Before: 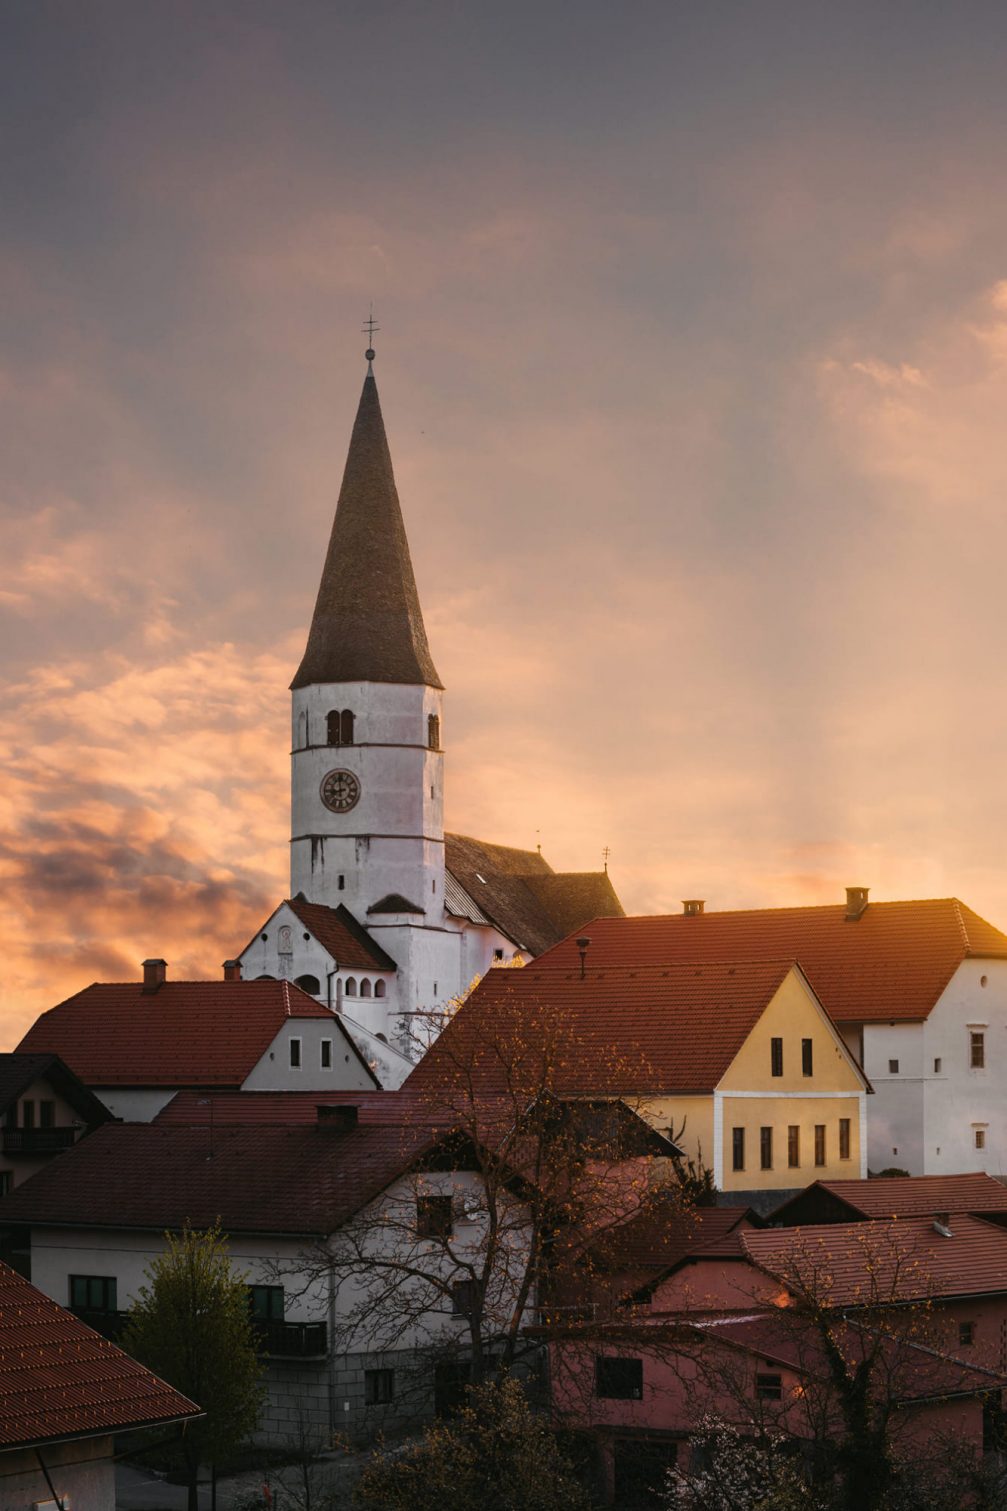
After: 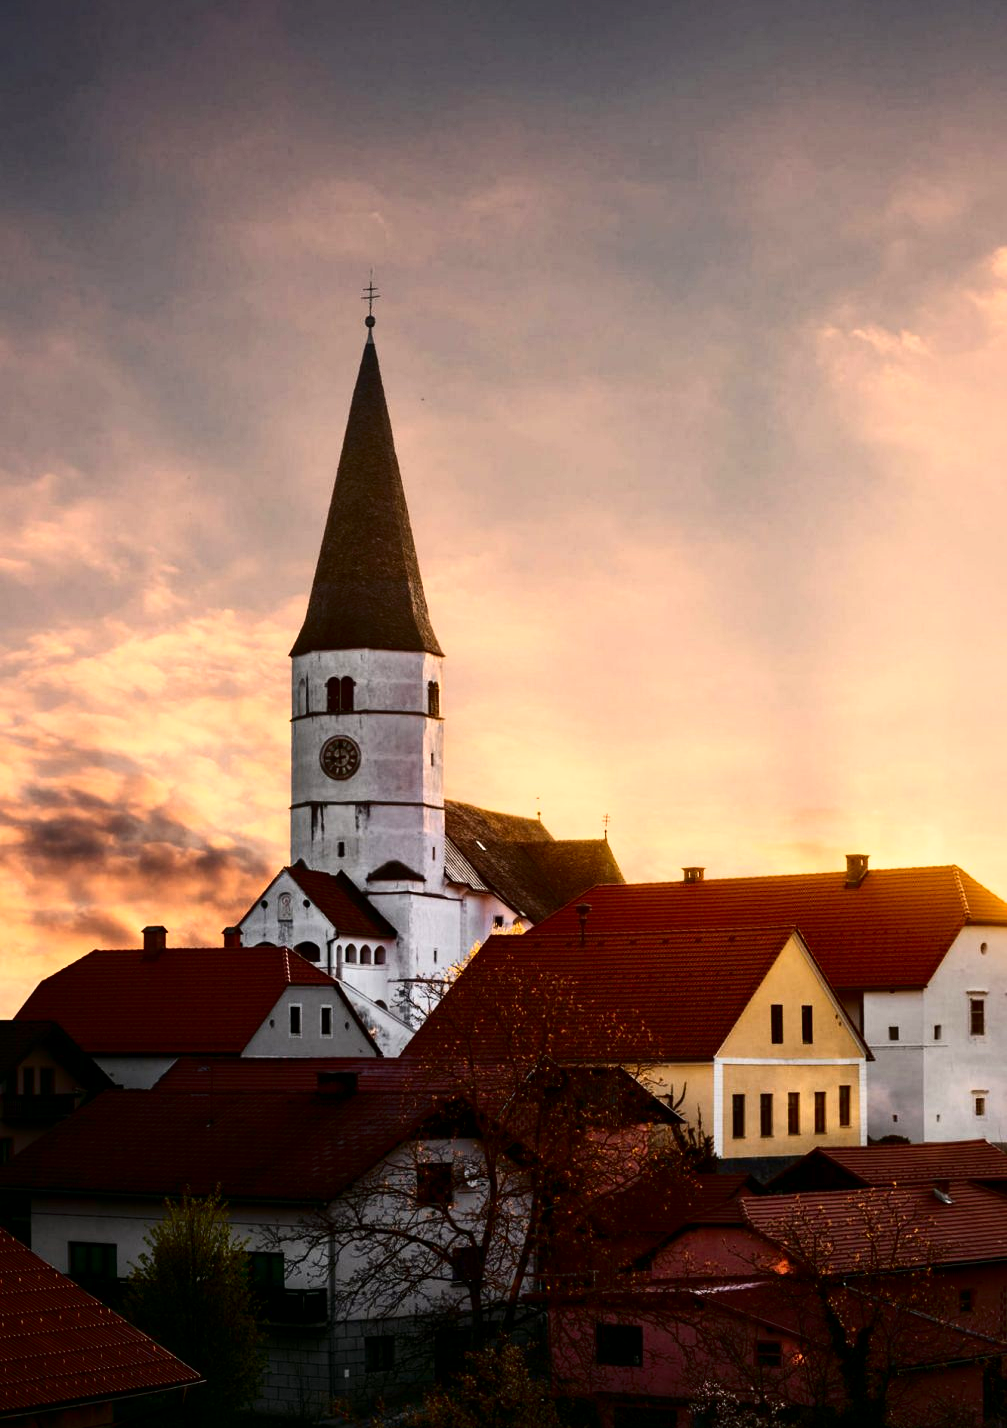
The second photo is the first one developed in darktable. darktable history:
contrast brightness saturation: contrast 0.24, brightness -0.224, saturation 0.137
crop and rotate: top 2.207%, bottom 3.242%
local contrast: mode bilateral grid, contrast 21, coarseness 50, detail 119%, midtone range 0.2
exposure: black level correction 0.001, exposure 0.499 EV, compensate highlight preservation false
